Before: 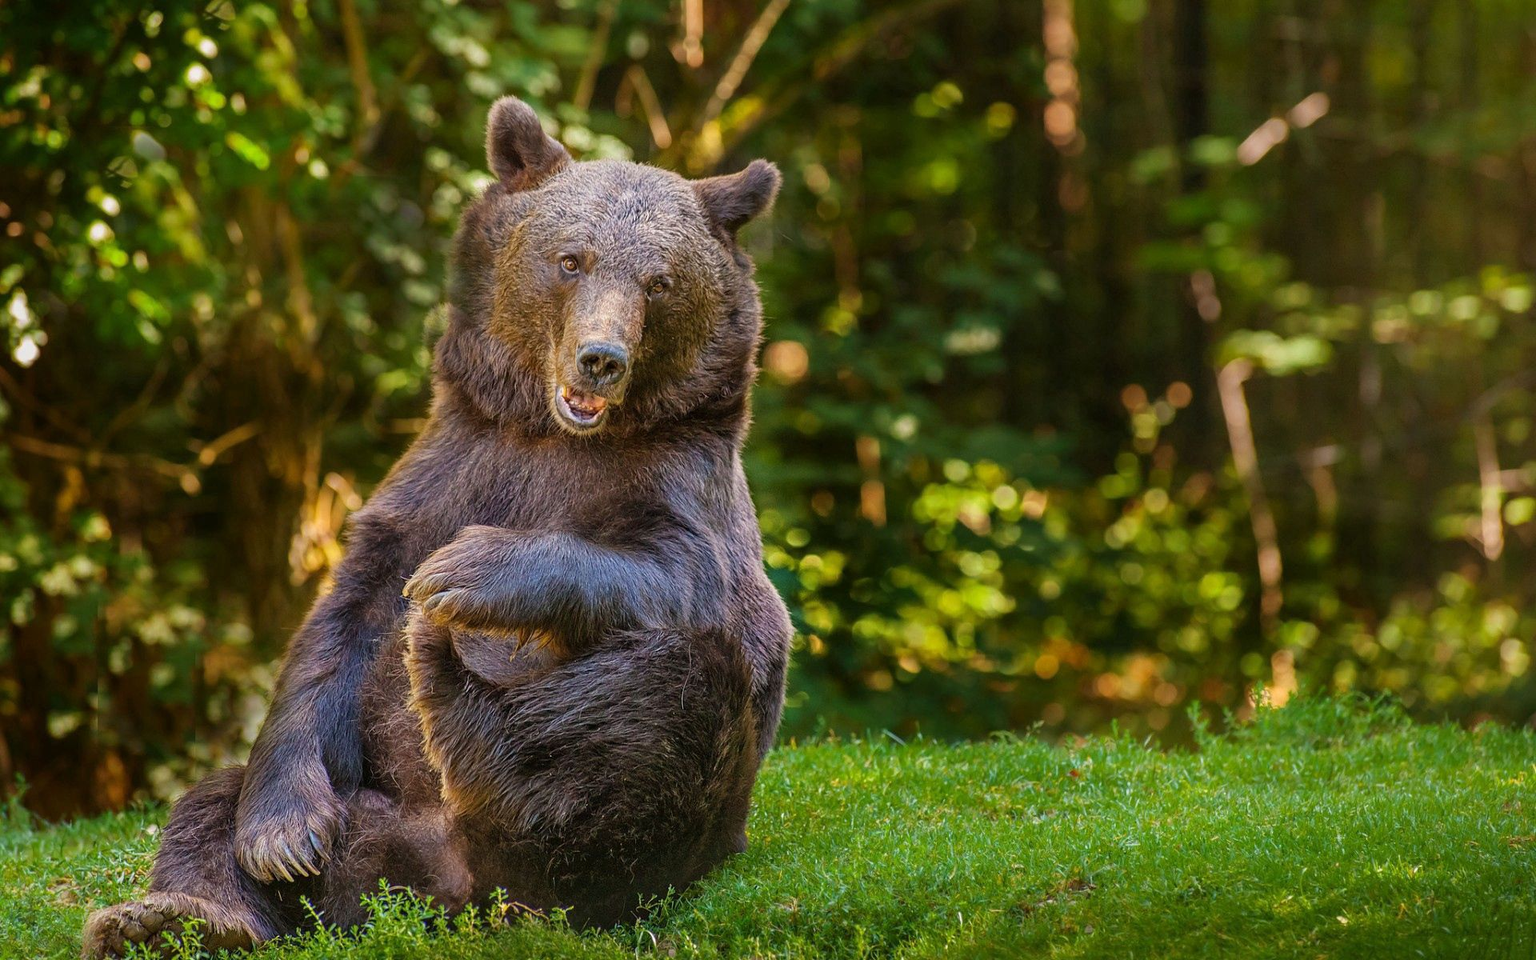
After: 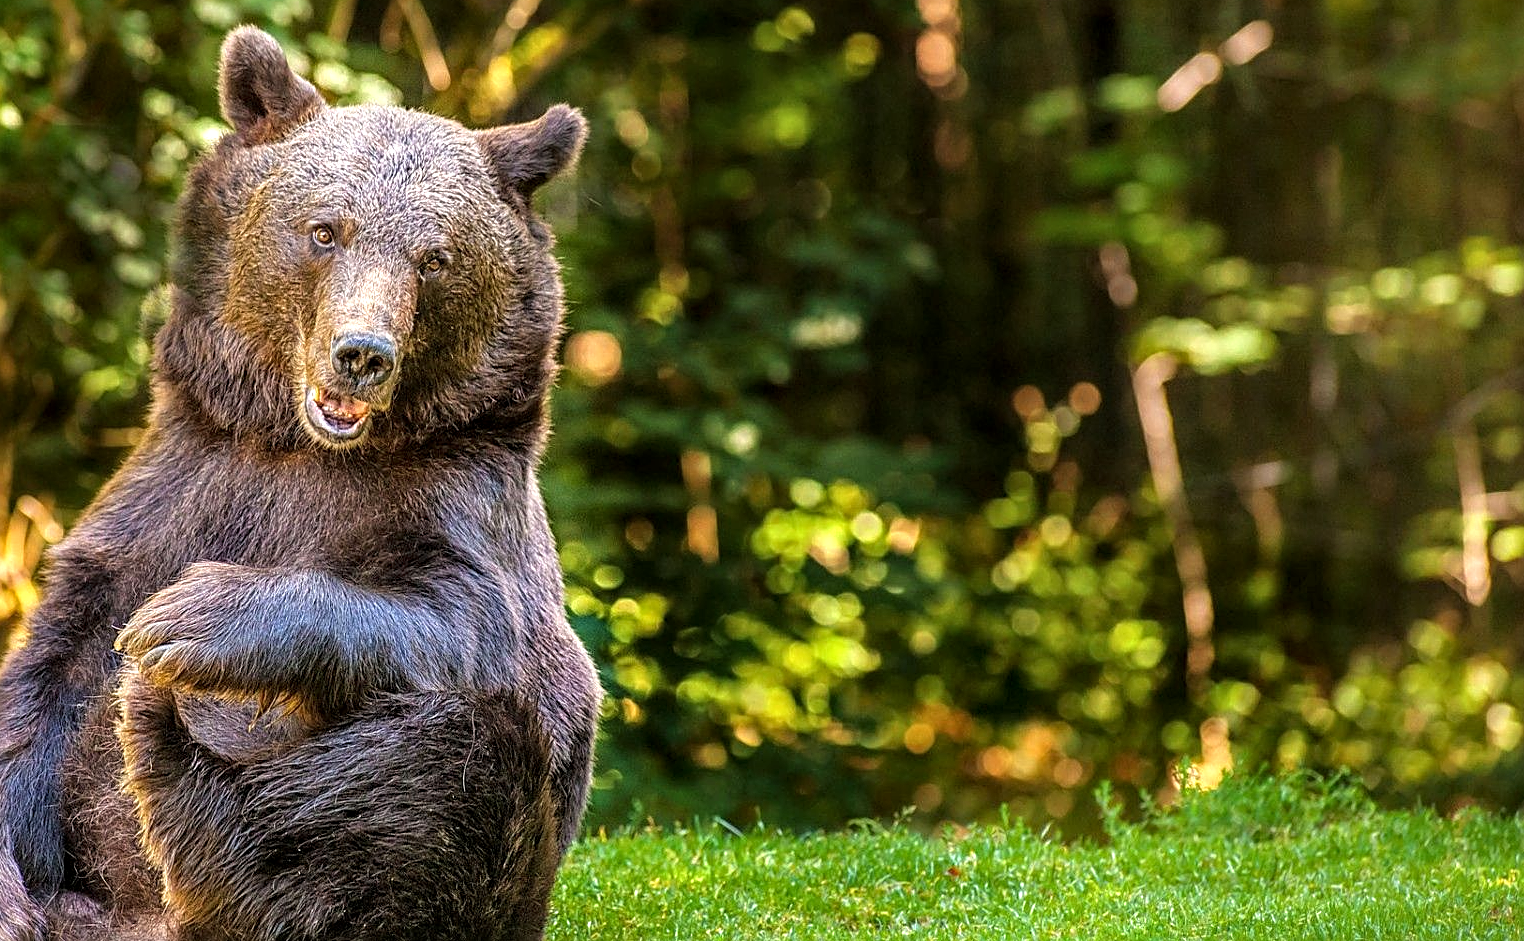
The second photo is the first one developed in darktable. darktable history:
local contrast: on, module defaults
crop and rotate: left 20.277%, top 7.932%, right 0.319%, bottom 13.613%
sharpen: on, module defaults
tone equalizer: -8 EV -0.727 EV, -7 EV -0.728 EV, -6 EV -0.562 EV, -5 EV -0.408 EV, -3 EV 0.381 EV, -2 EV 0.6 EV, -1 EV 0.691 EV, +0 EV 0.727 EV
